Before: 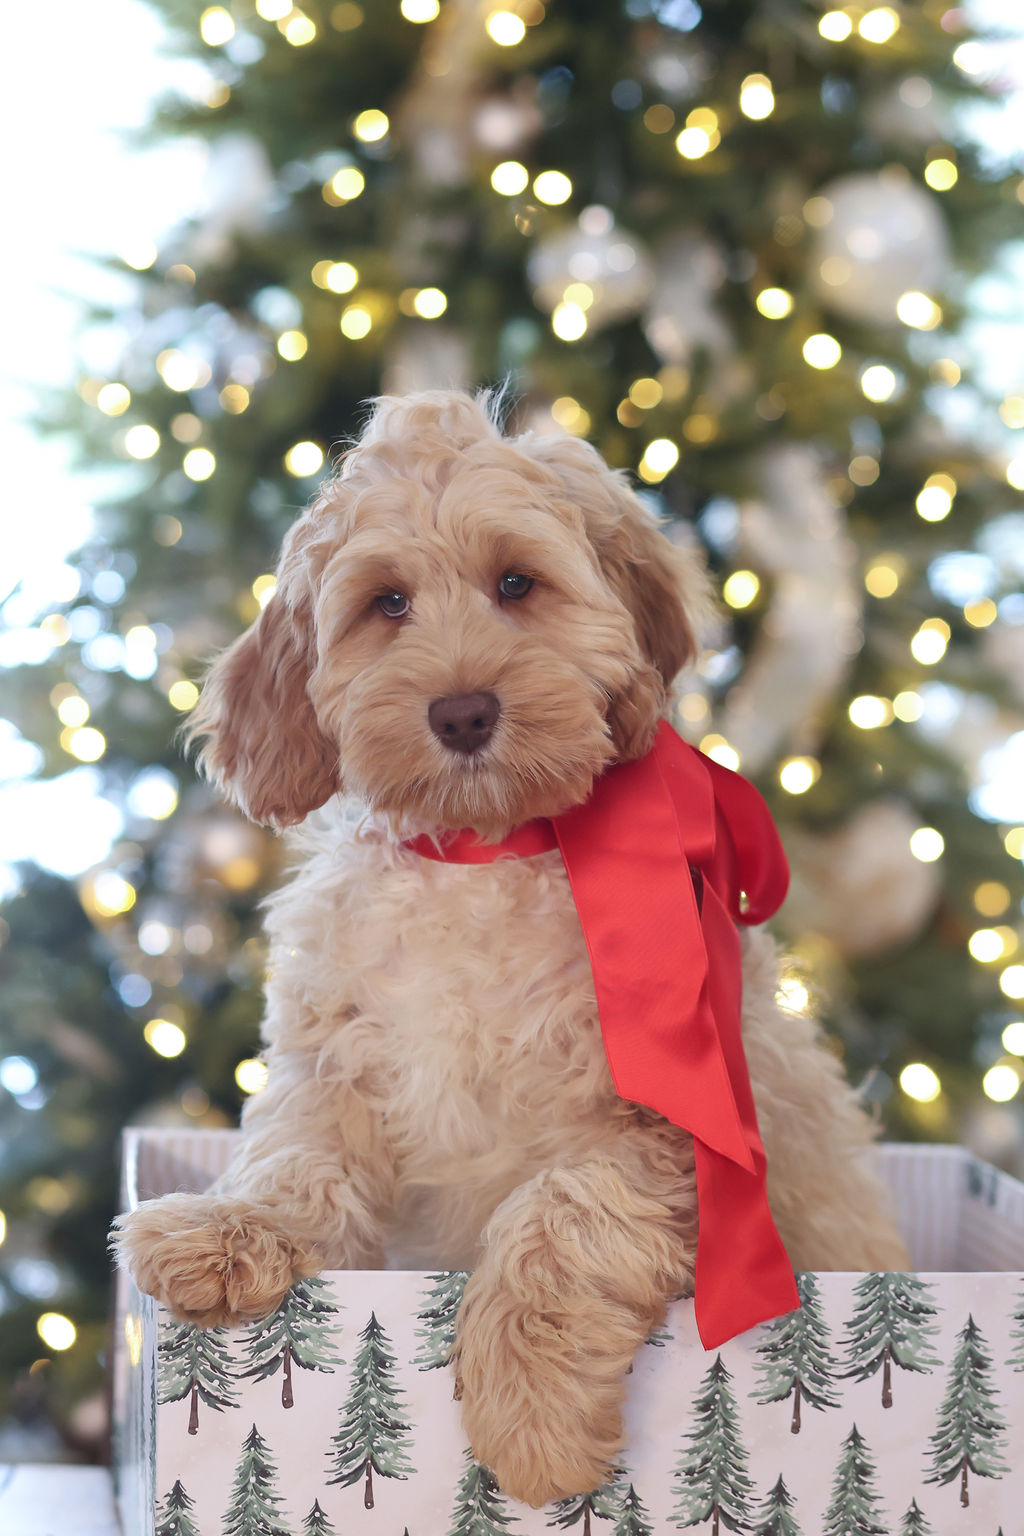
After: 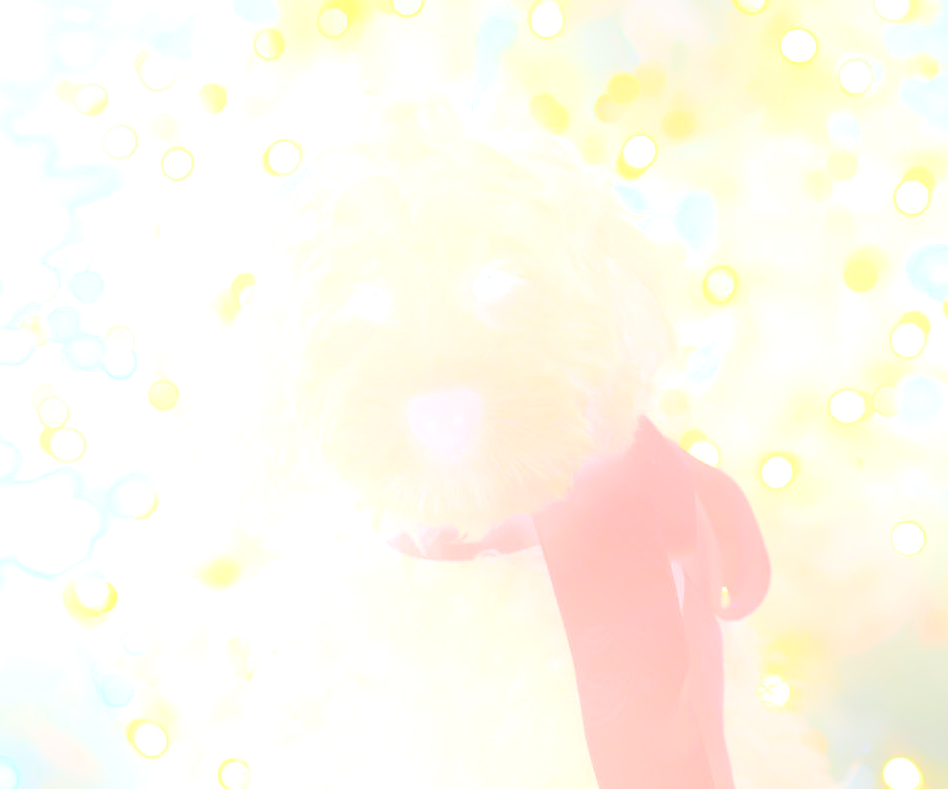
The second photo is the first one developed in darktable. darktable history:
bloom: size 25%, threshold 5%, strength 90%
sharpen: amount 0.55
crop: left 1.744%, top 19.225%, right 5.069%, bottom 28.357%
rotate and perspective: rotation -0.45°, automatic cropping original format, crop left 0.008, crop right 0.992, crop top 0.012, crop bottom 0.988
